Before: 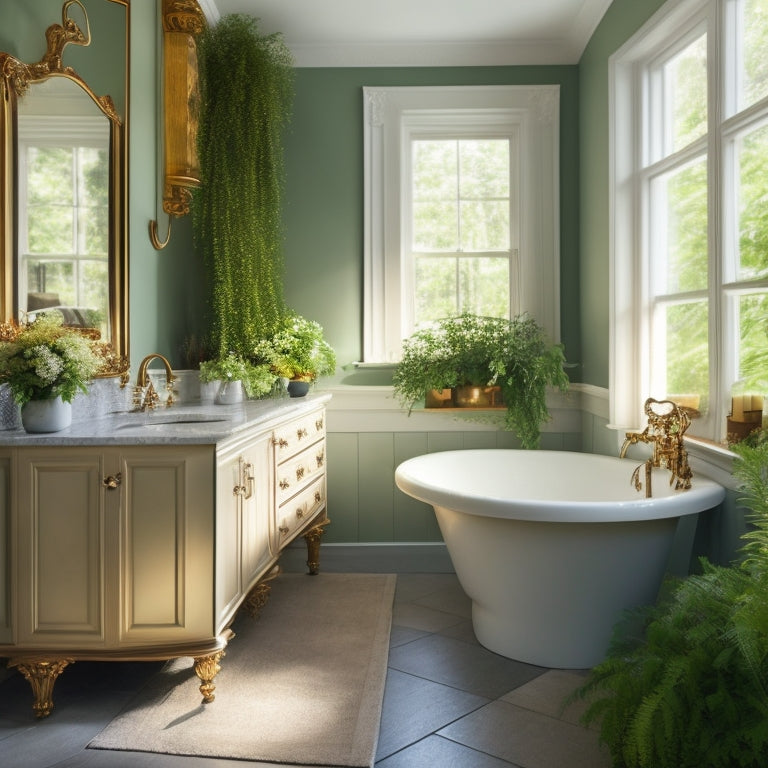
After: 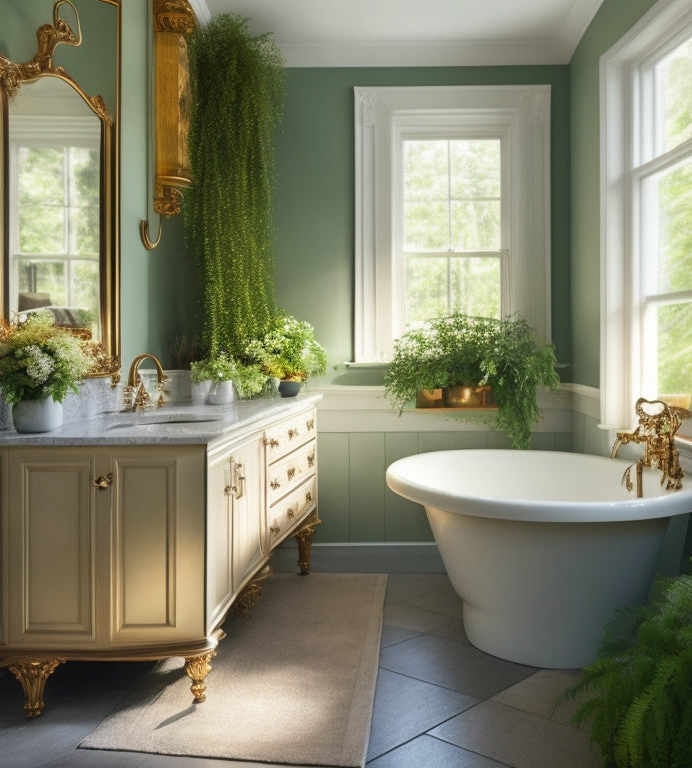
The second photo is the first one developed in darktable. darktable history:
crop and rotate: left 1.272%, right 8.504%
